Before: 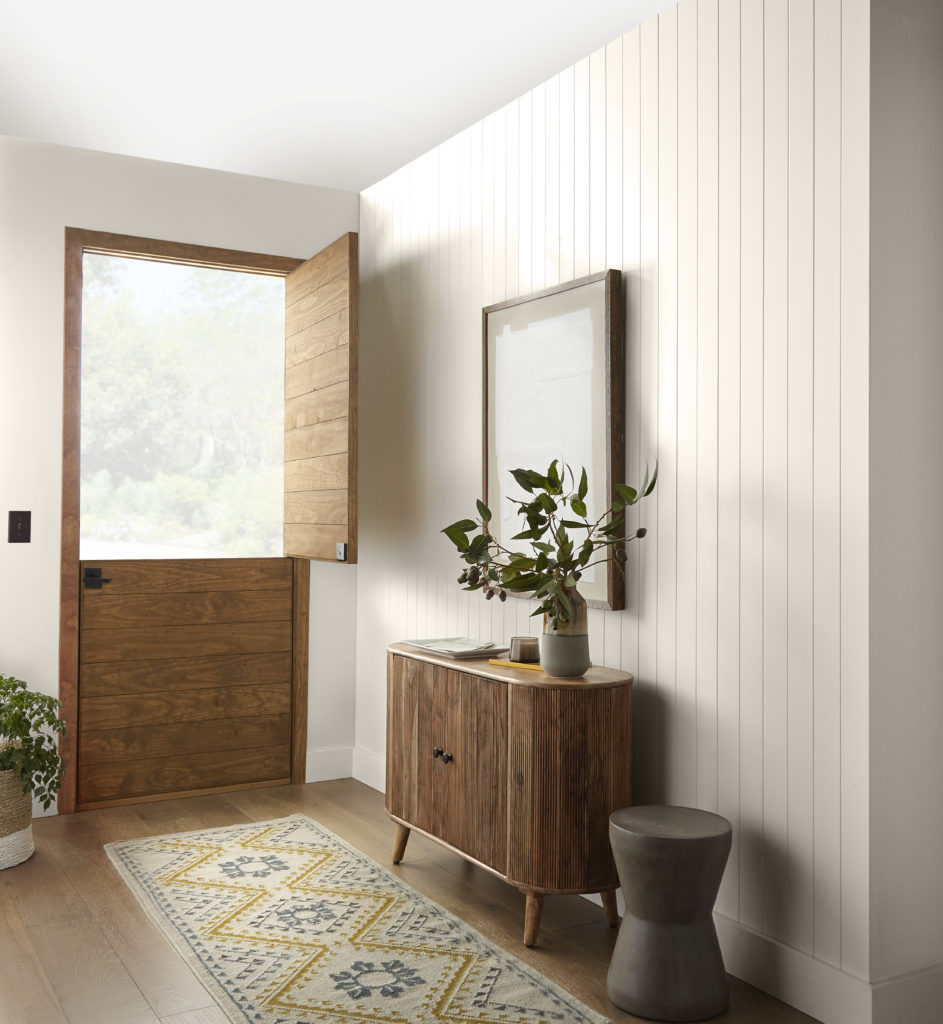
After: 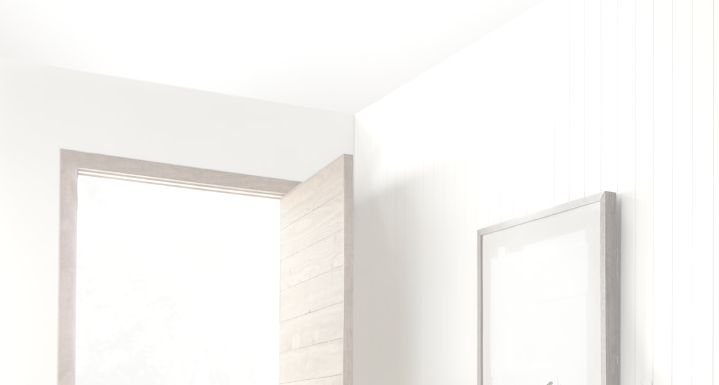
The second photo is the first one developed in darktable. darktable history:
crop: left 0.549%, top 7.629%, right 23.203%, bottom 54.725%
exposure: black level correction 0, exposure 1.098 EV, compensate exposure bias true, compensate highlight preservation false
contrast brightness saturation: contrast -0.323, brightness 0.756, saturation -0.789
